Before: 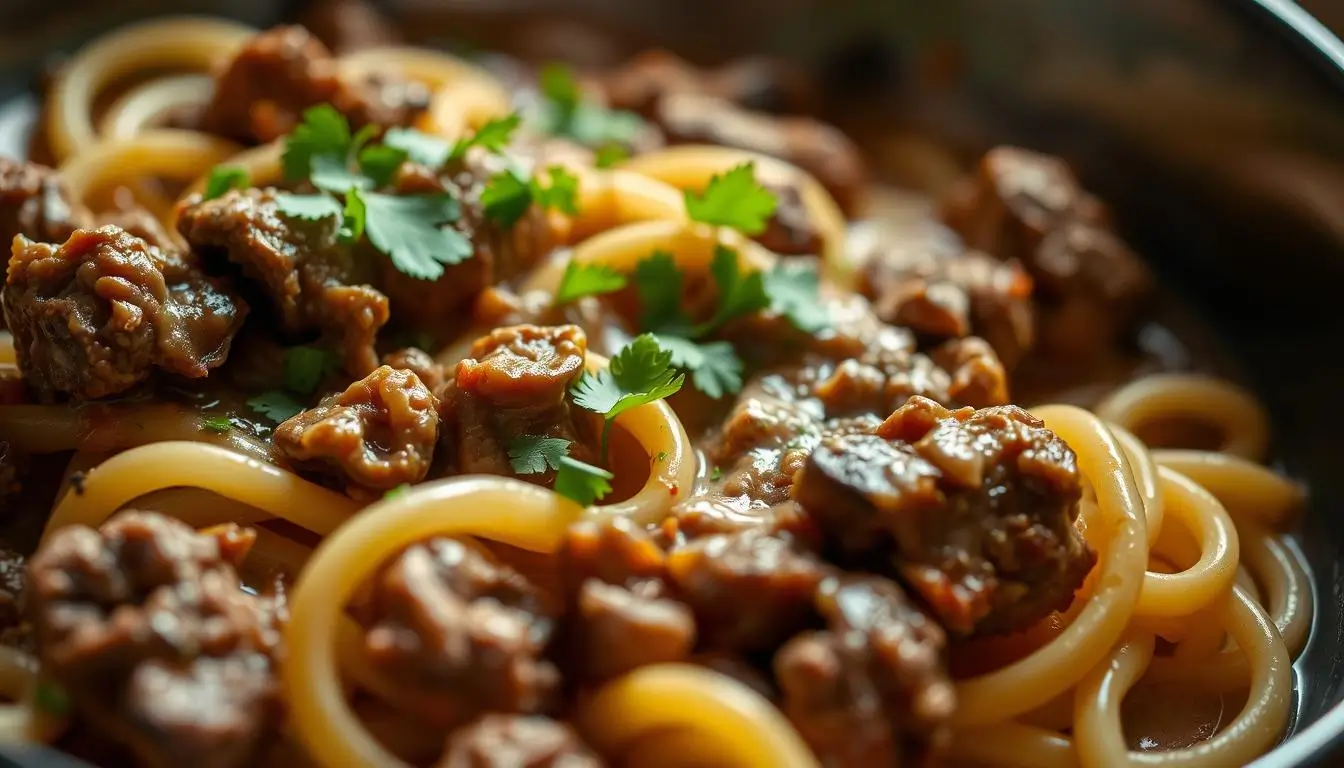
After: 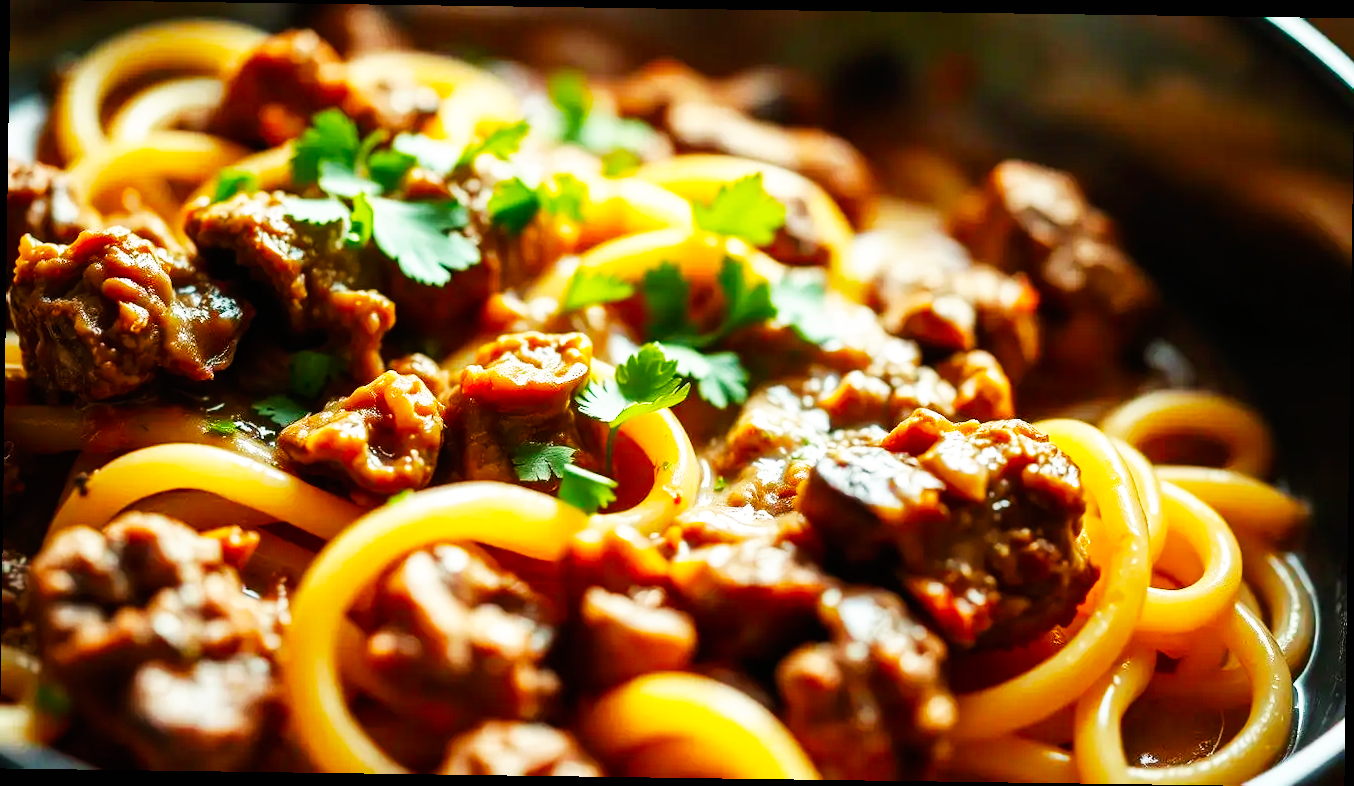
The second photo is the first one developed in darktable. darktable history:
color balance rgb: linear chroma grading › global chroma 6.48%, perceptual saturation grading › global saturation 12.96%, global vibrance 6.02%
rotate and perspective: rotation 0.8°, automatic cropping off
base curve: curves: ch0 [(0, 0) (0.007, 0.004) (0.027, 0.03) (0.046, 0.07) (0.207, 0.54) (0.442, 0.872) (0.673, 0.972) (1, 1)], preserve colors none
tone equalizer: on, module defaults
